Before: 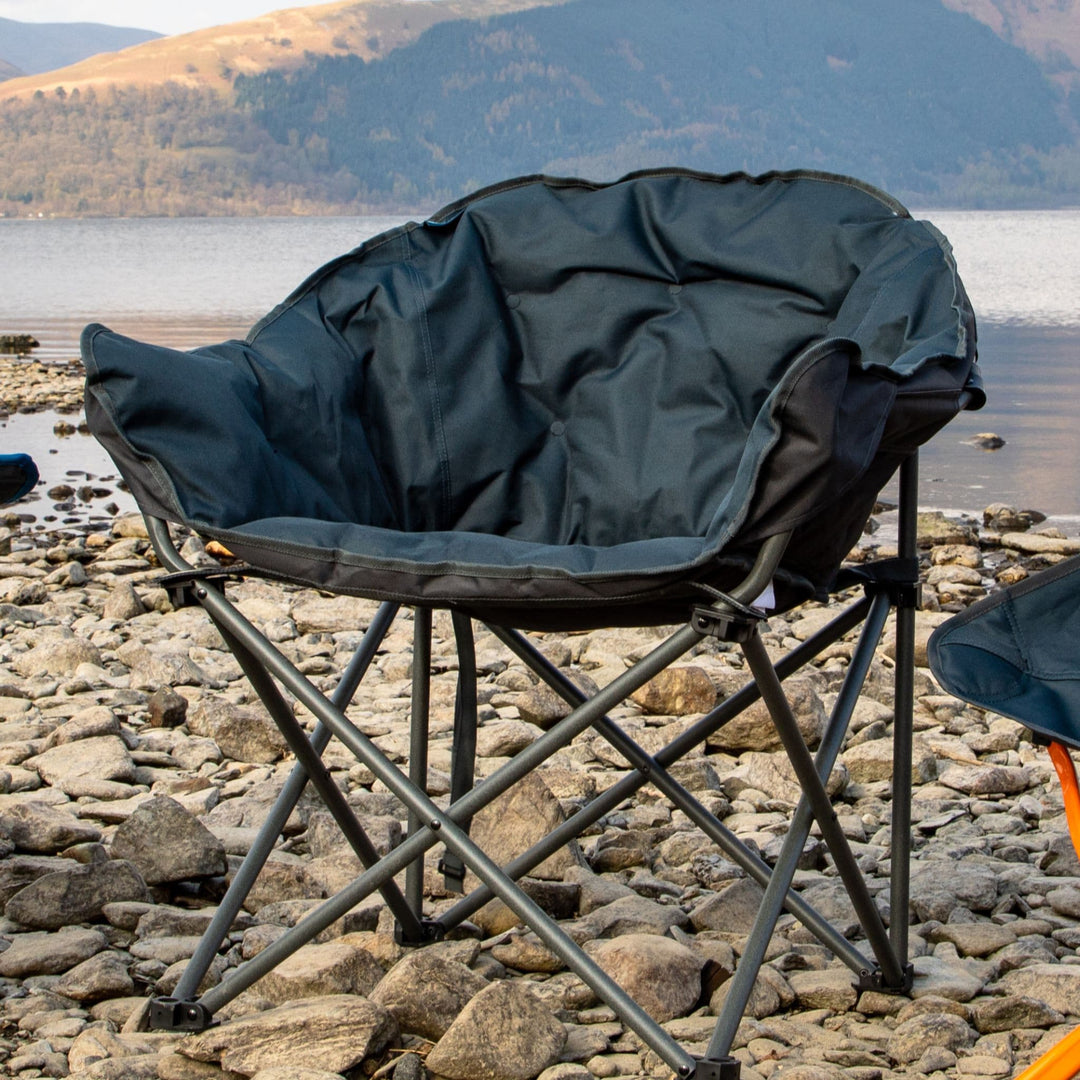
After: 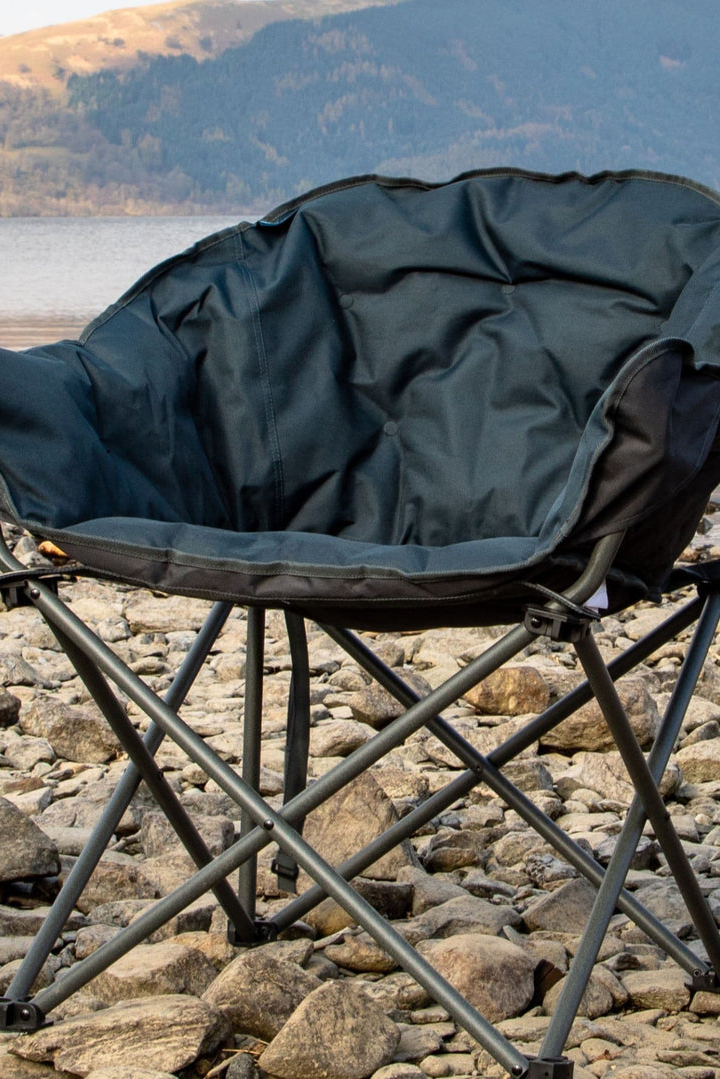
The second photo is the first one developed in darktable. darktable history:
crop and rotate: left 15.579%, right 17.736%
